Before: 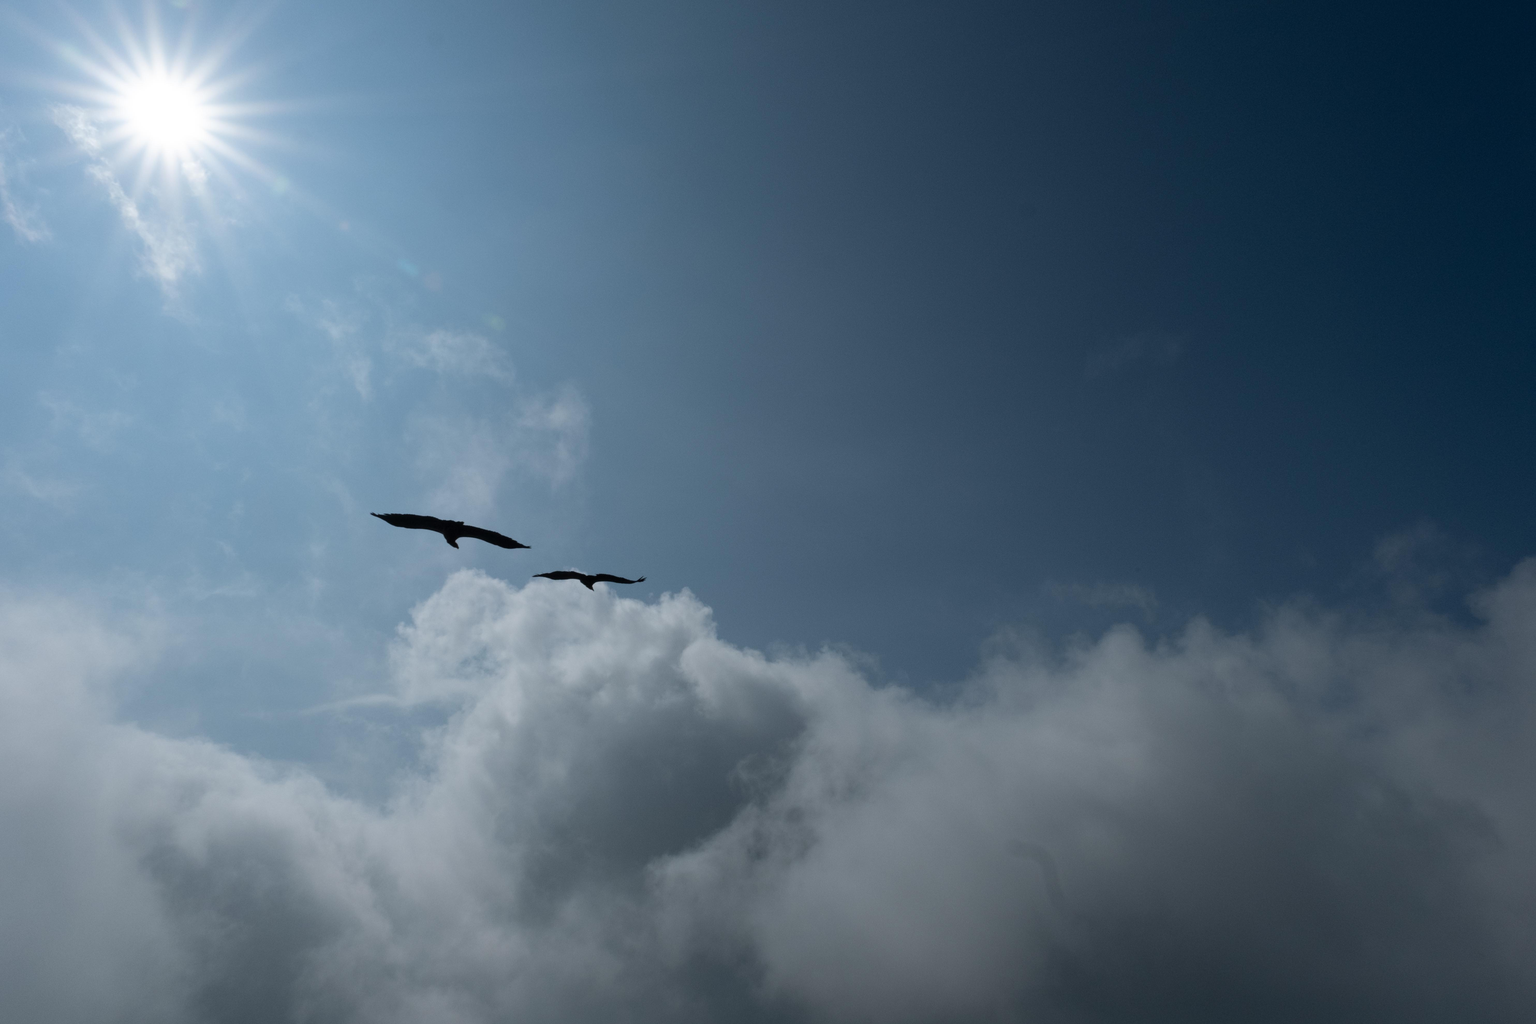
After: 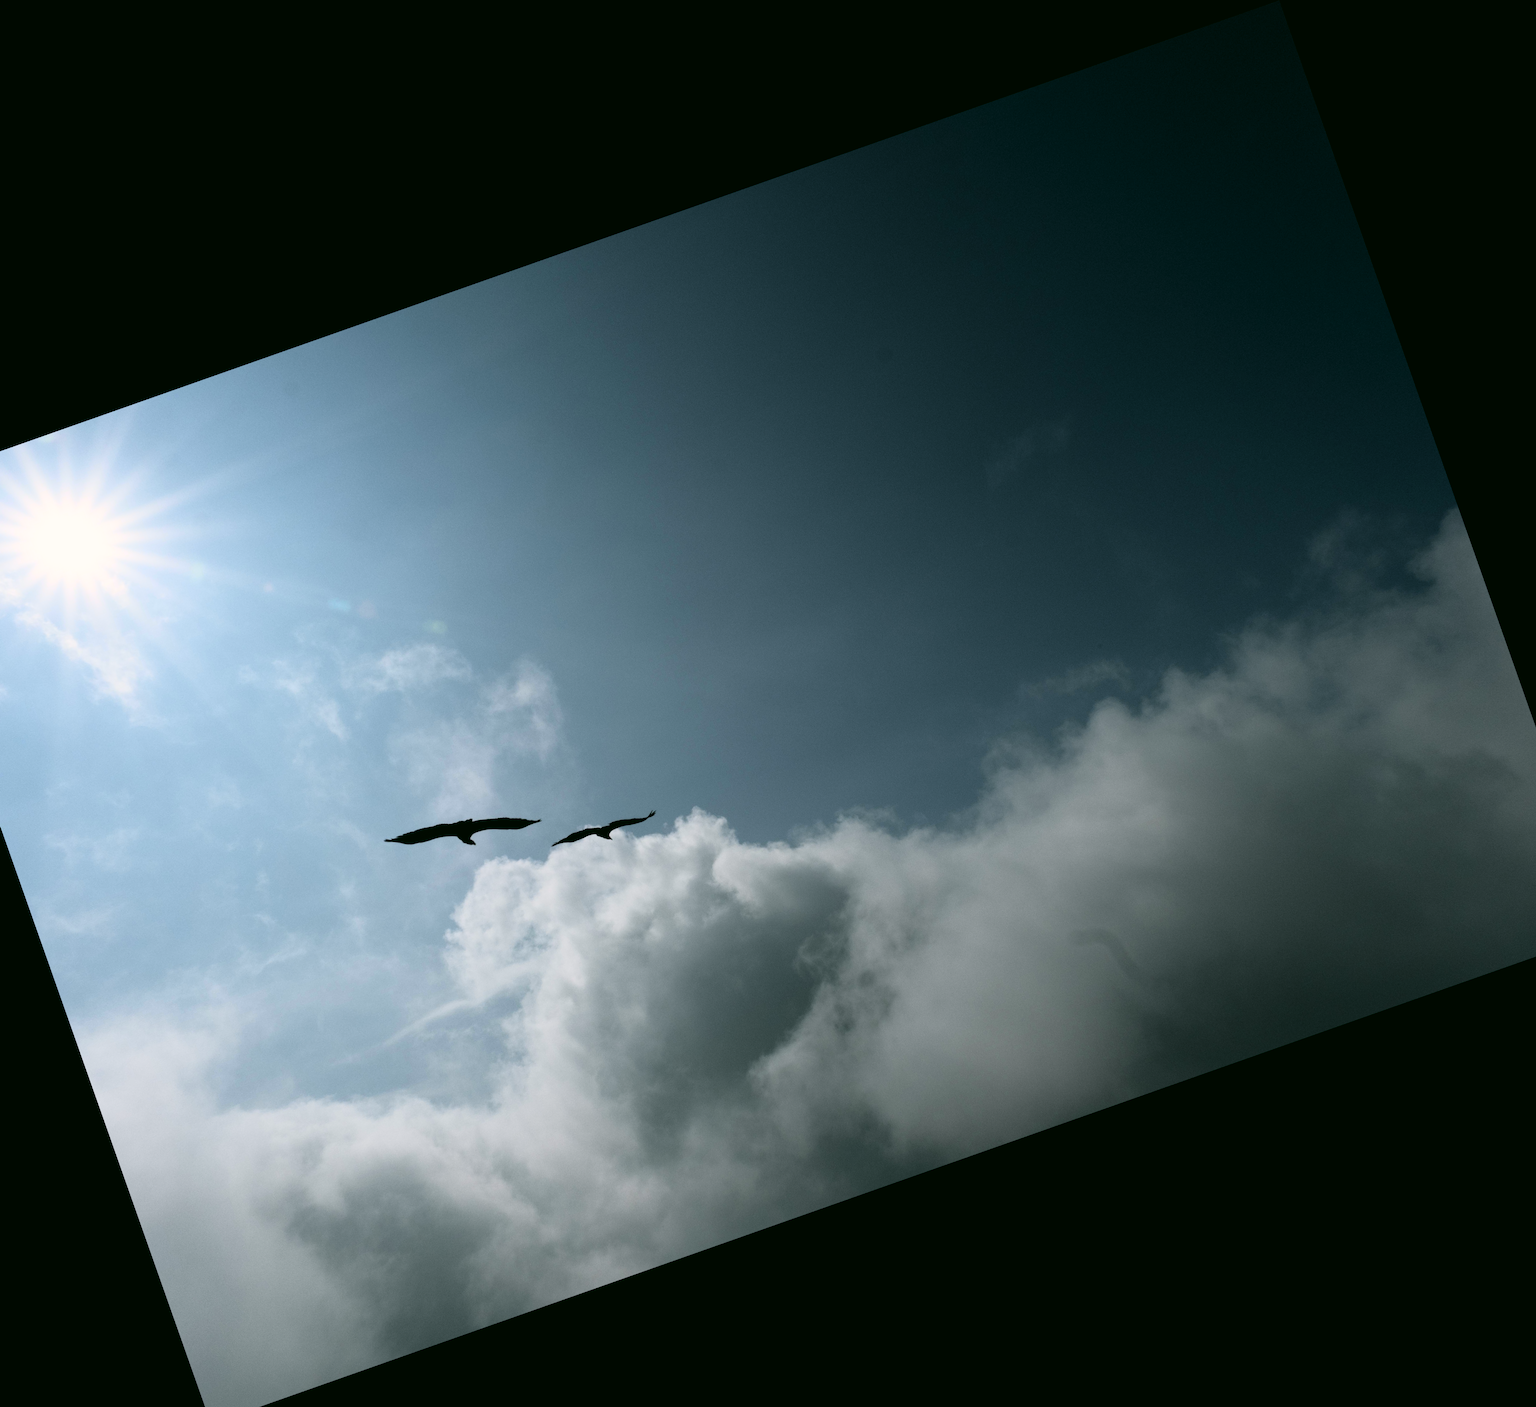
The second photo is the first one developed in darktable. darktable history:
tone curve: curves: ch0 [(0.016, 0.011) (0.084, 0.026) (0.469, 0.508) (0.721, 0.862) (1, 1)], color space Lab, linked channels, preserve colors none
color correction: highlights a* 4.02, highlights b* 4.98, shadows a* -7.55, shadows b* 4.98
crop and rotate: angle 19.43°, left 6.812%, right 4.125%, bottom 1.087%
